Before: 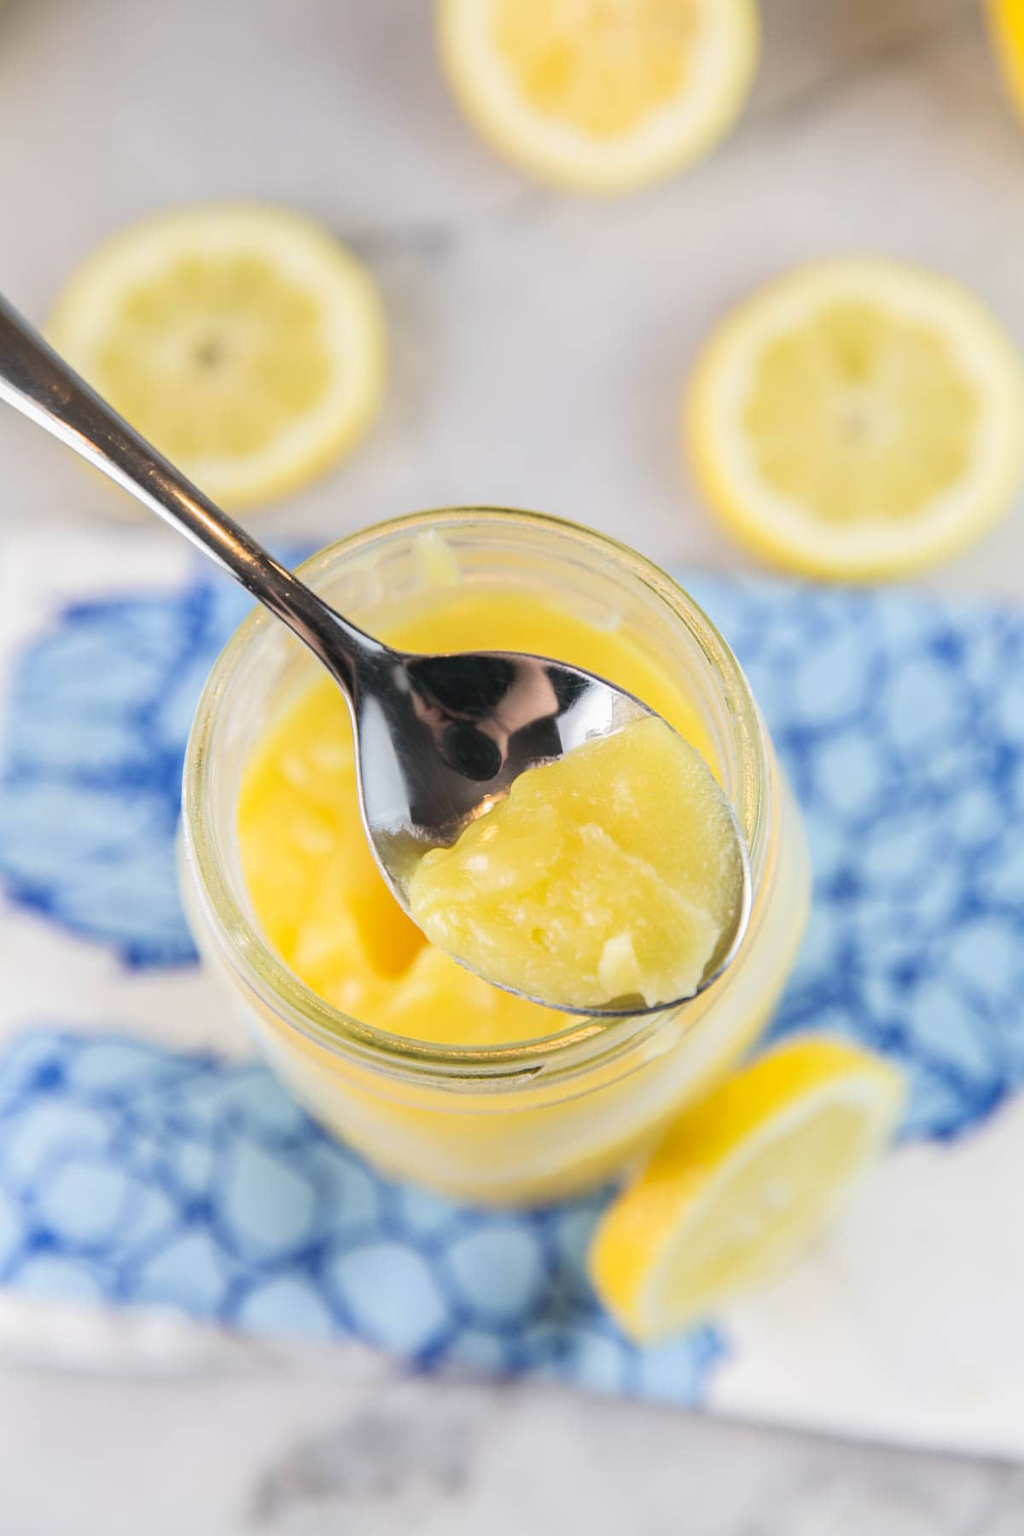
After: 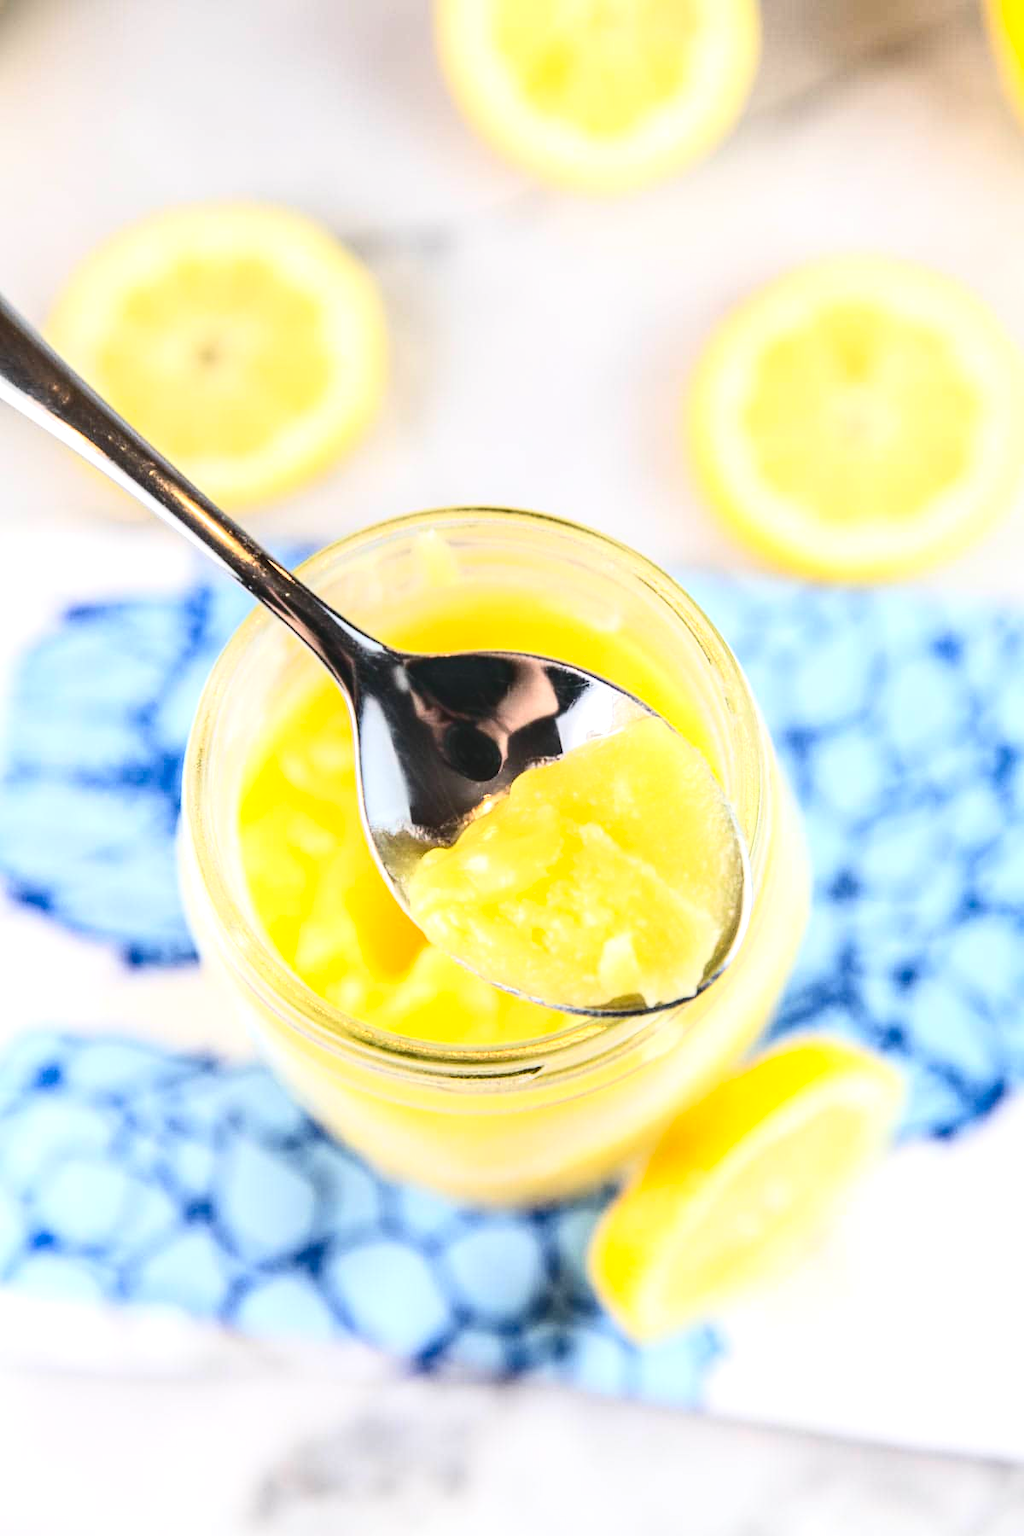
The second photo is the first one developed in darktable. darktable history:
contrast brightness saturation: contrast 0.327, brightness -0.075, saturation 0.165
local contrast: on, module defaults
exposure: exposure 0.462 EV, compensate highlight preservation false
